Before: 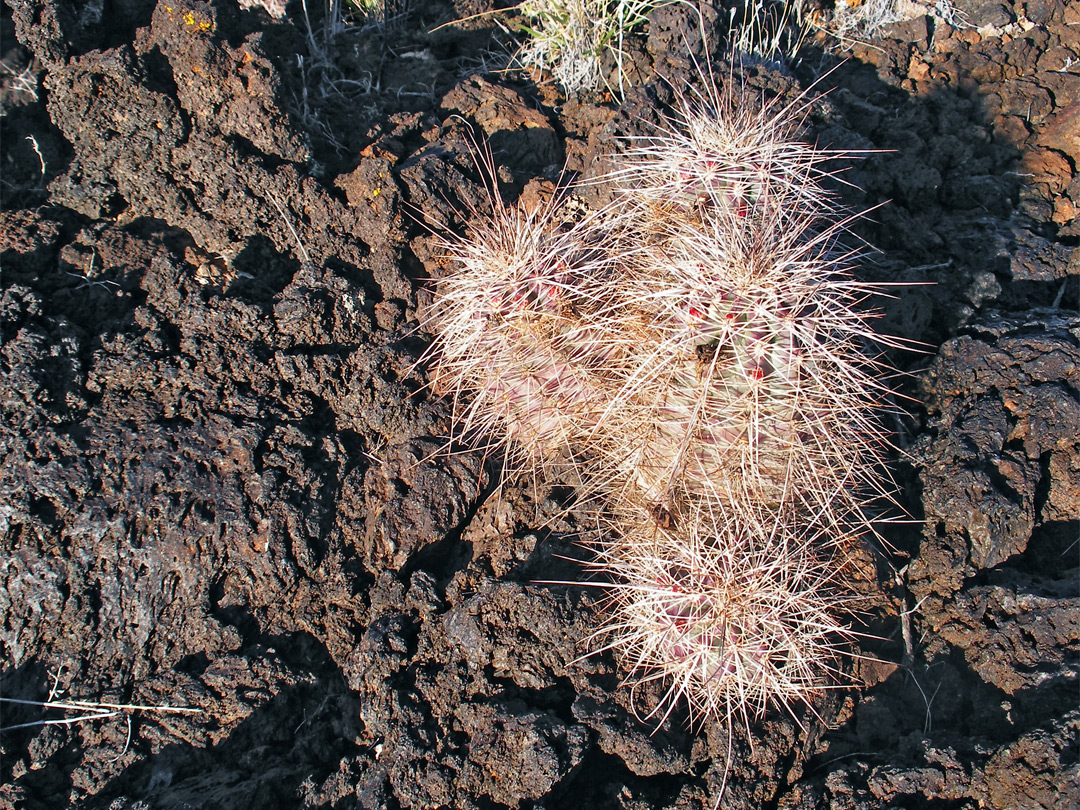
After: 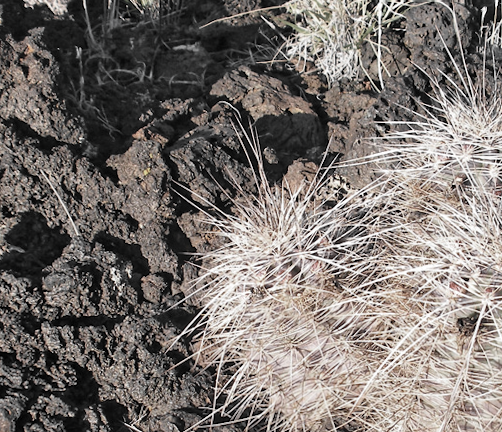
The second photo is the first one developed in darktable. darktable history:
rotate and perspective: rotation 0.215°, lens shift (vertical) -0.139, crop left 0.069, crop right 0.939, crop top 0.002, crop bottom 0.996
crop: left 19.556%, right 30.401%, bottom 46.458%
white balance: red 1, blue 1
color zones: curves: ch0 [(0, 0.613) (0.01, 0.613) (0.245, 0.448) (0.498, 0.529) (0.642, 0.665) (0.879, 0.777) (0.99, 0.613)]; ch1 [(0, 0.035) (0.121, 0.189) (0.259, 0.197) (0.415, 0.061) (0.589, 0.022) (0.732, 0.022) (0.857, 0.026) (0.991, 0.053)]
